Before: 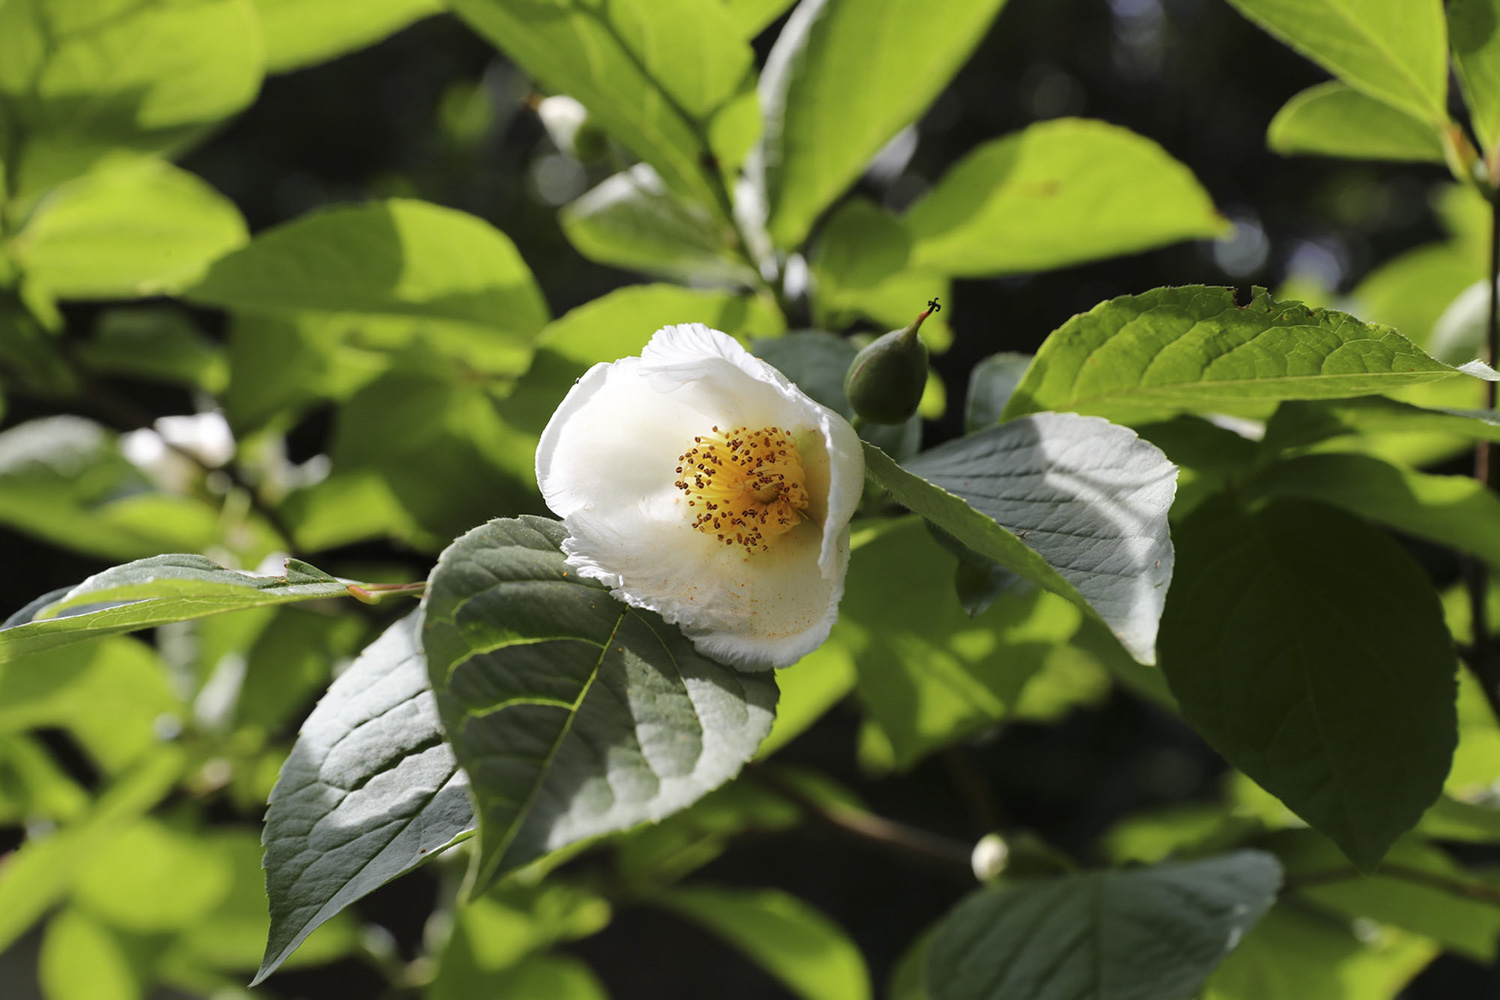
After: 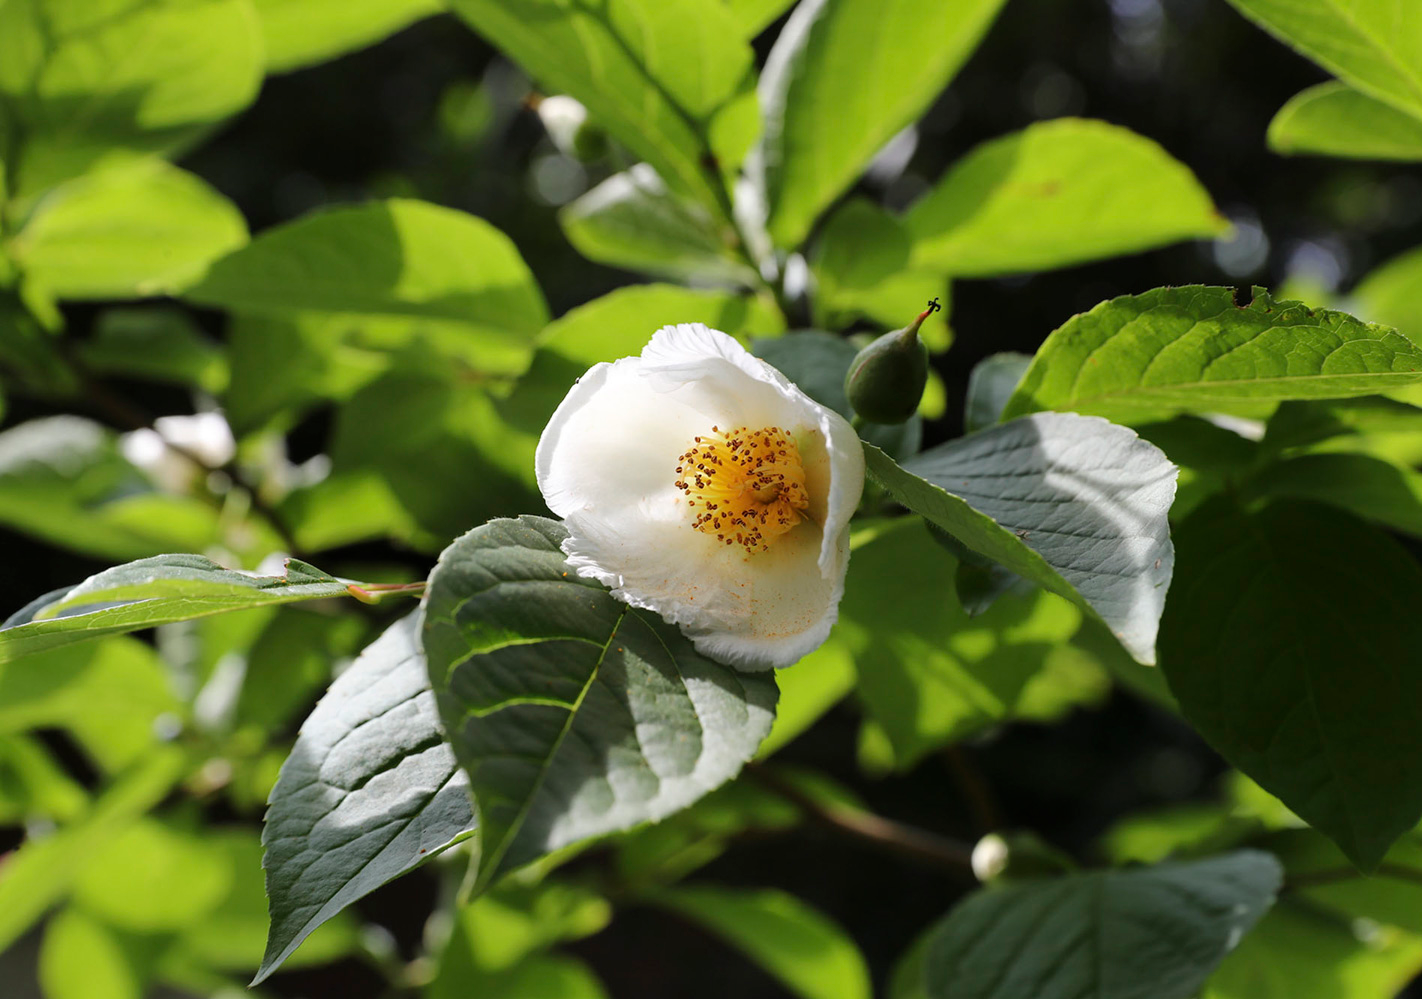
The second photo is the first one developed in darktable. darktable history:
crop and rotate: left 0%, right 5.185%
